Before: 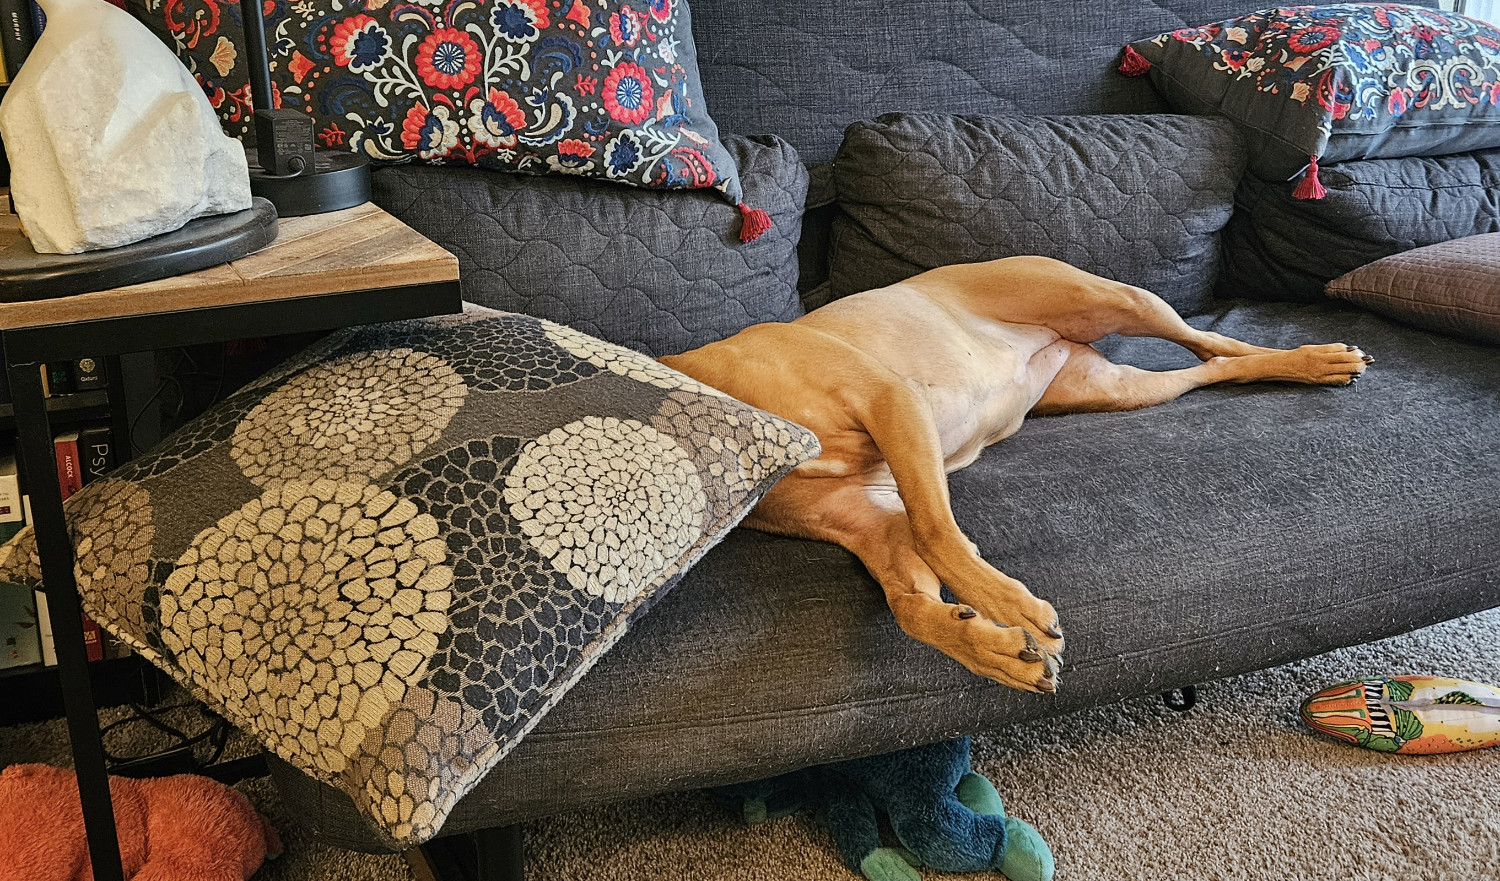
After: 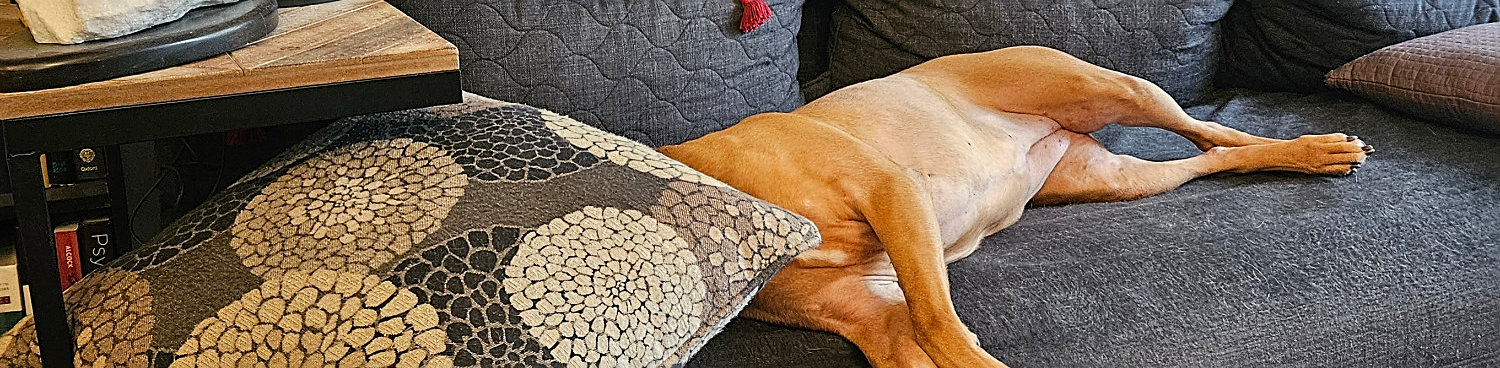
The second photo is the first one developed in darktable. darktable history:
crop and rotate: top 23.84%, bottom 34.294%
sharpen: on, module defaults
tone equalizer: on, module defaults
